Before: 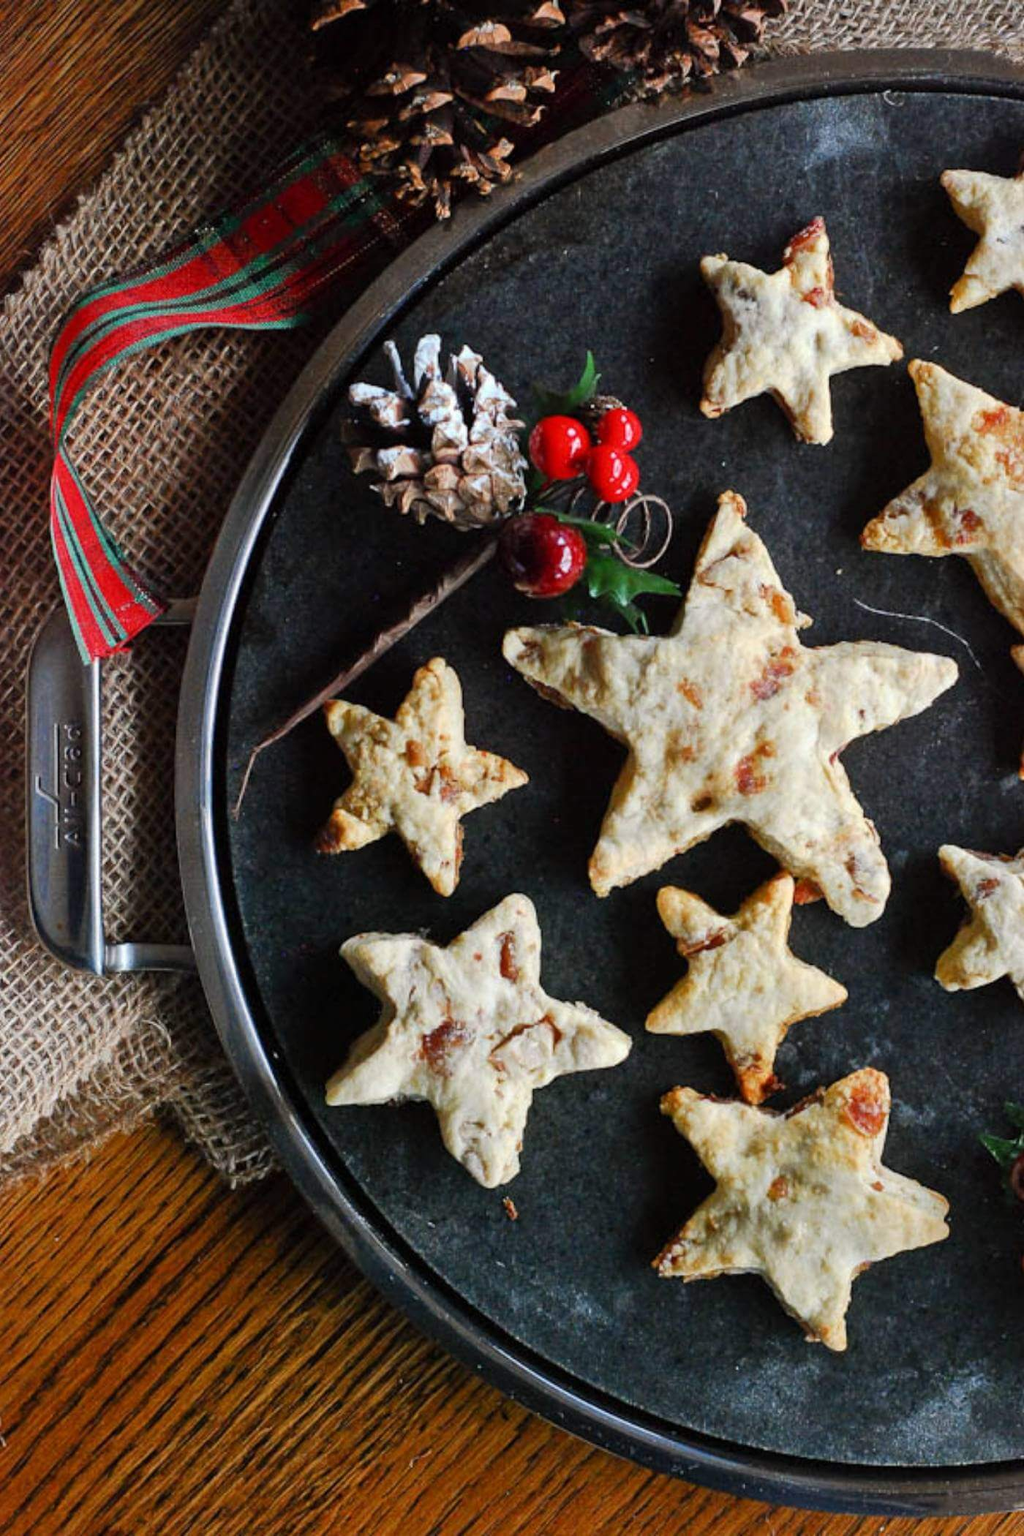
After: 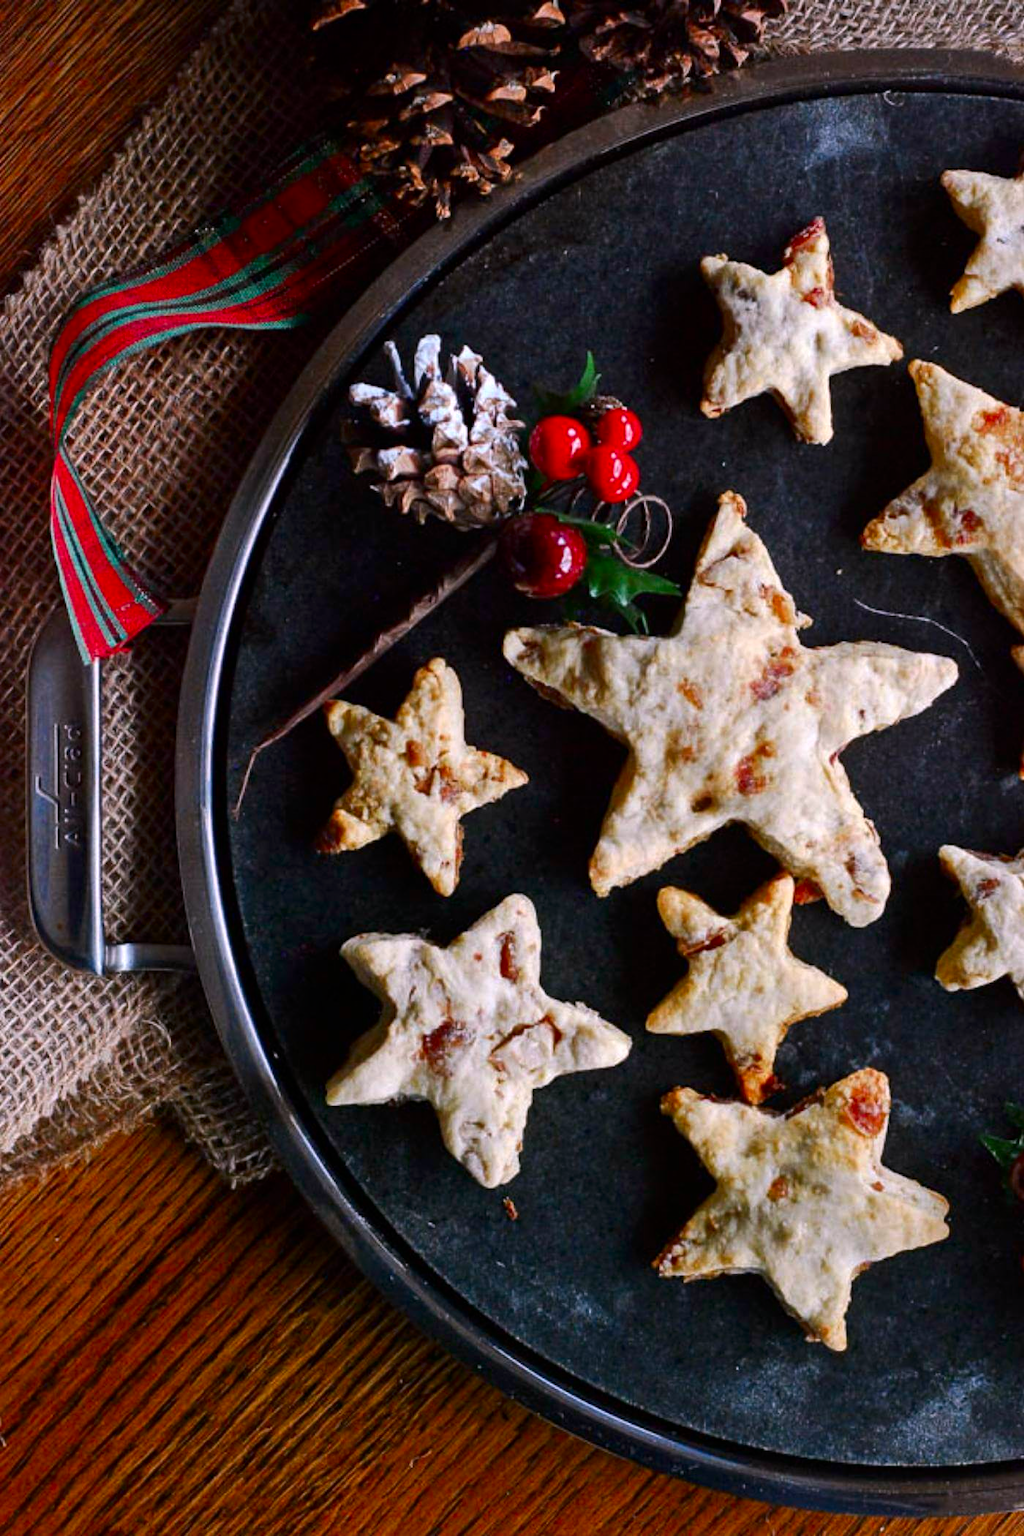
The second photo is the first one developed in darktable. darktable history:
white balance: red 1.05, blue 1.072
contrast brightness saturation: contrast 0.07, brightness -0.14, saturation 0.11
